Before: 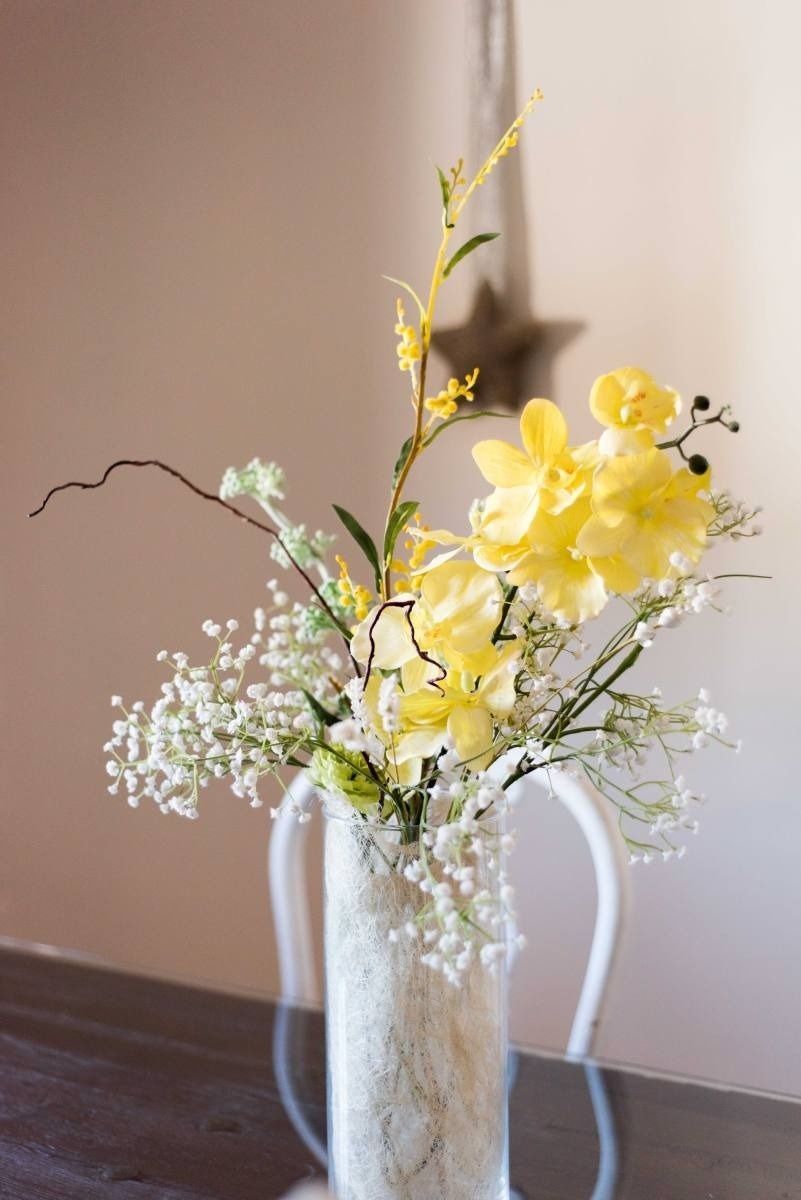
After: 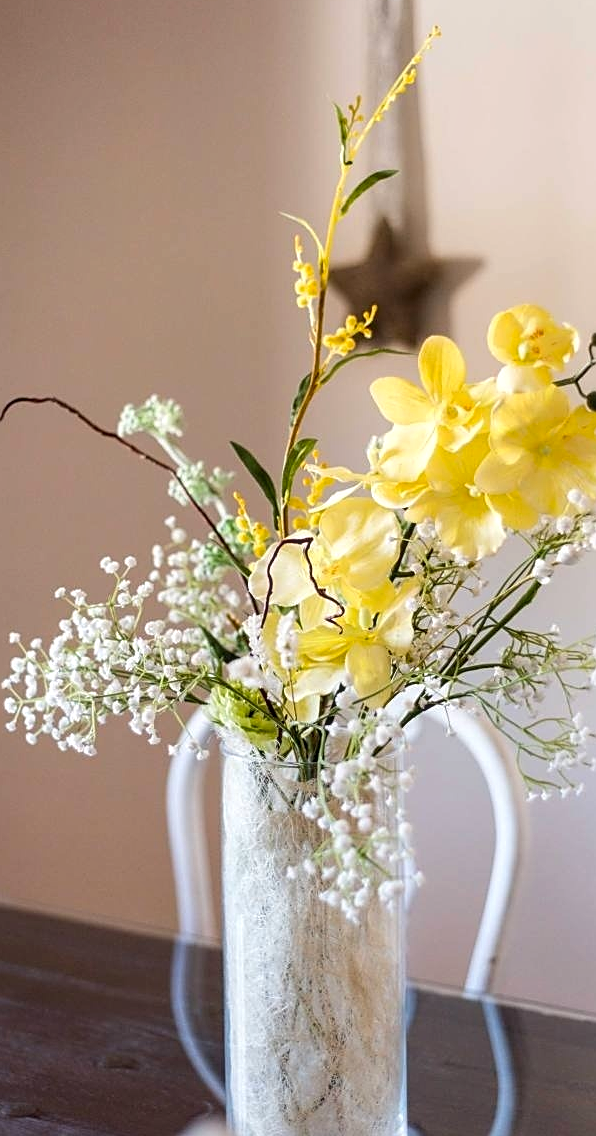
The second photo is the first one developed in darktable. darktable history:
contrast brightness saturation: saturation 0.099
crop and rotate: left 12.921%, top 5.276%, right 12.567%
local contrast: on, module defaults
sharpen: on, module defaults
